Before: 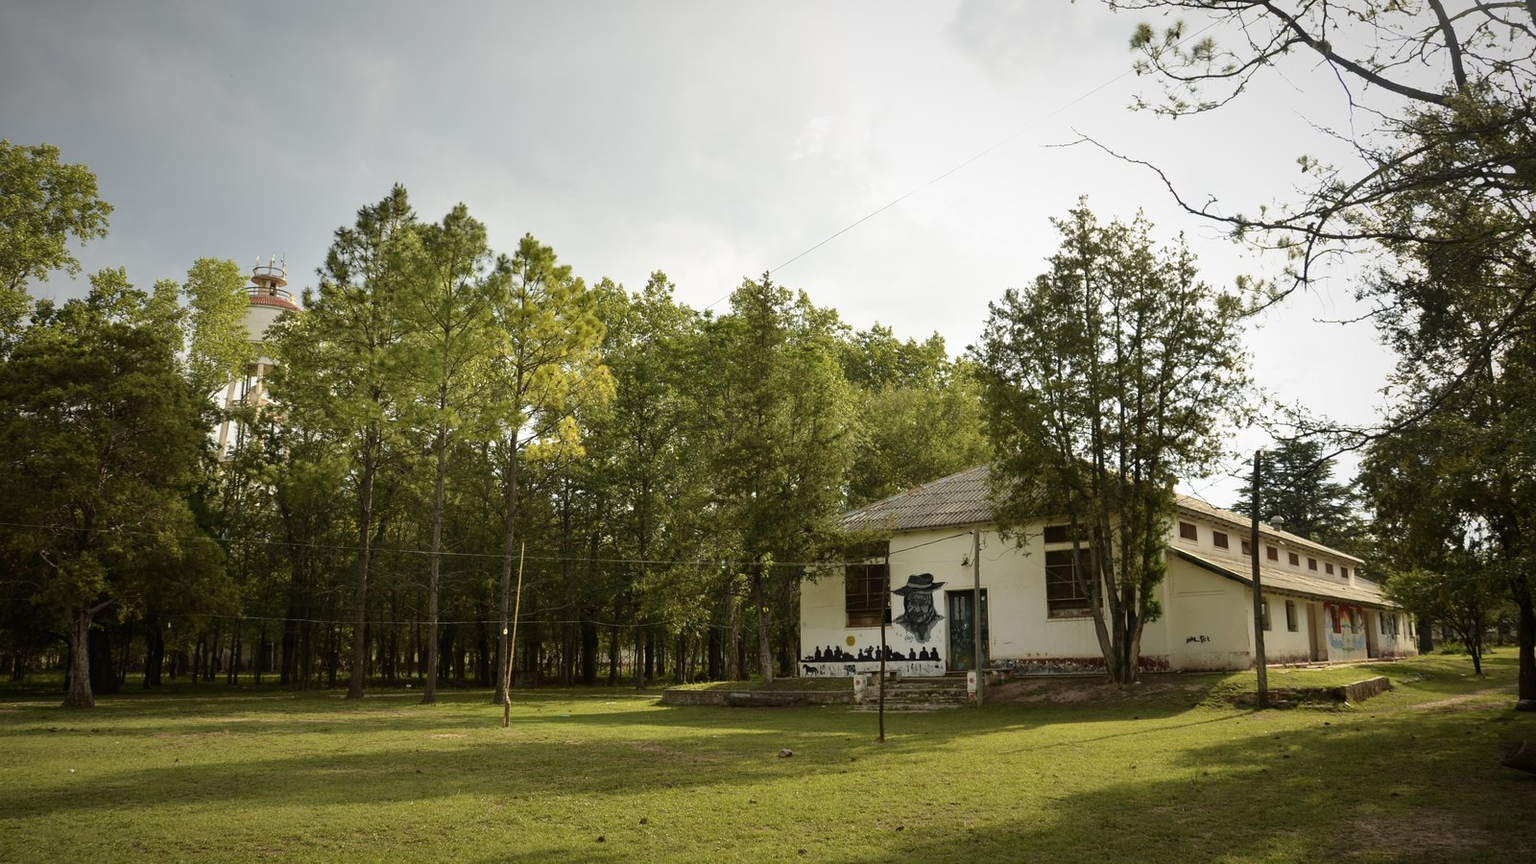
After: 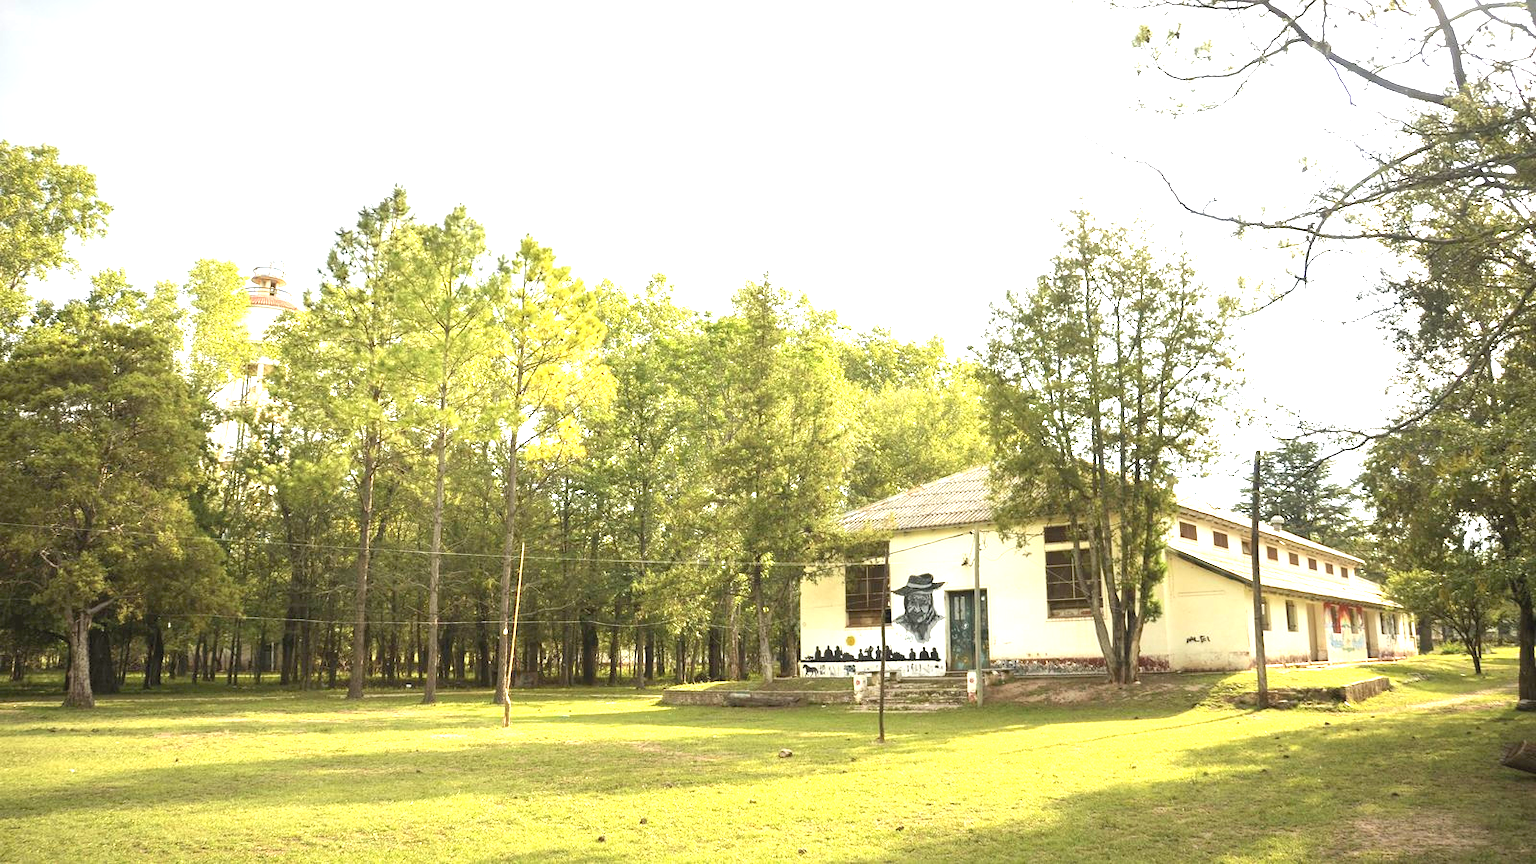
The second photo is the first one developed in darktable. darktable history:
contrast brightness saturation: brightness 0.13
exposure: black level correction 0, exposure 2.138 EV, compensate exposure bias true, compensate highlight preservation false
levels: levels [0, 0.498, 0.996]
